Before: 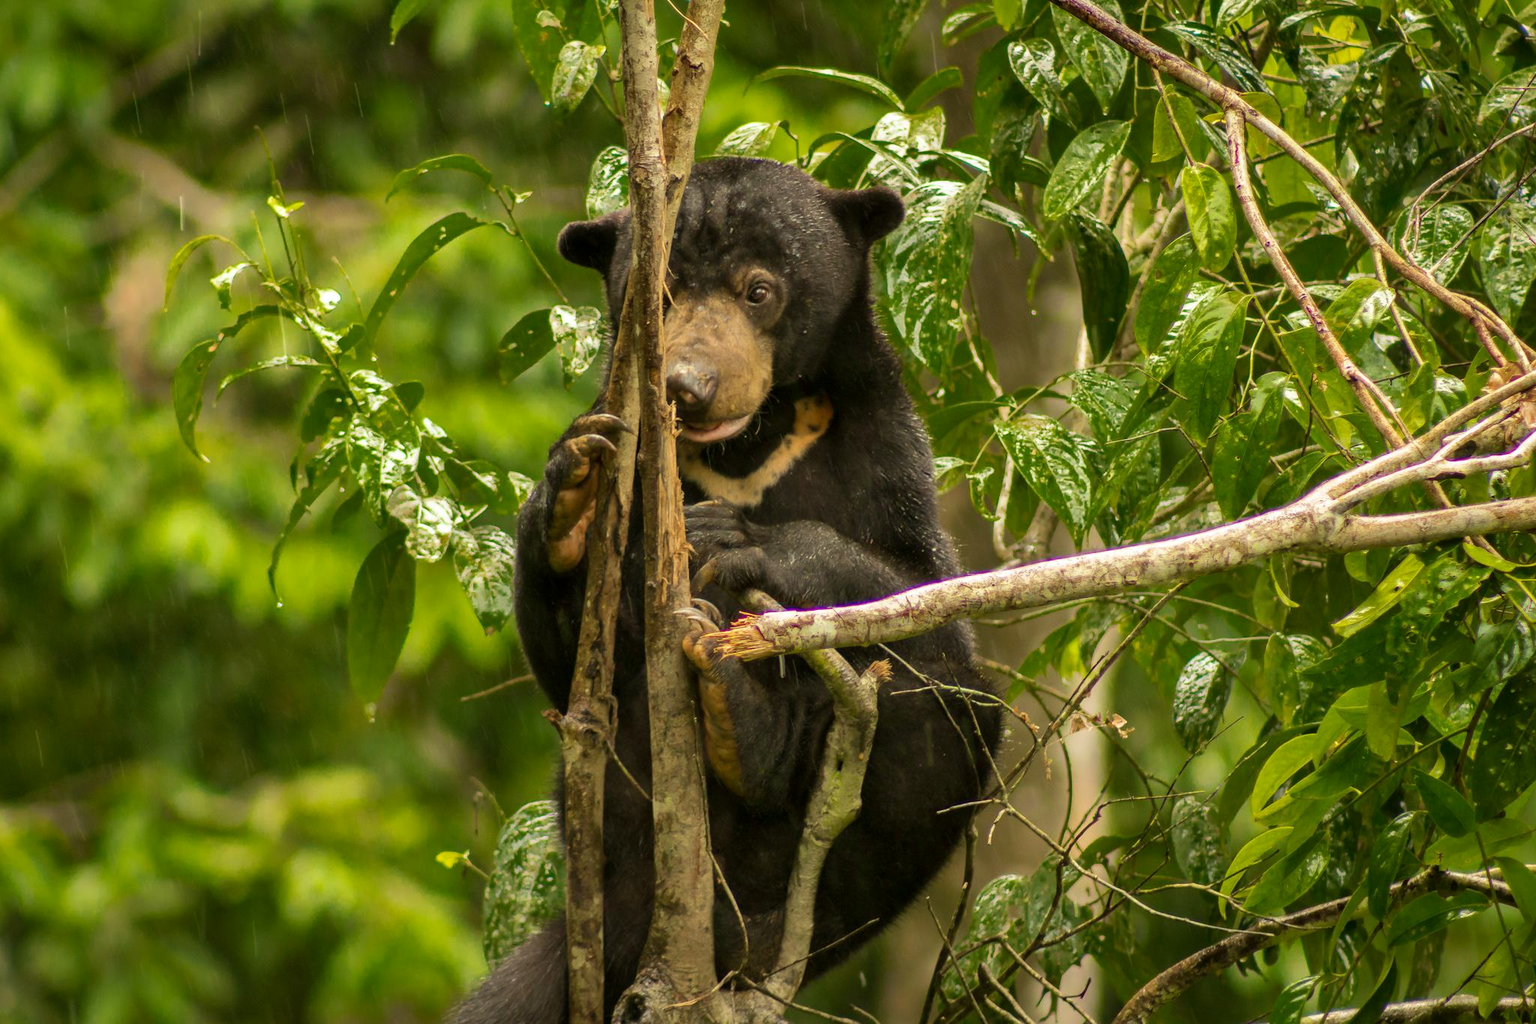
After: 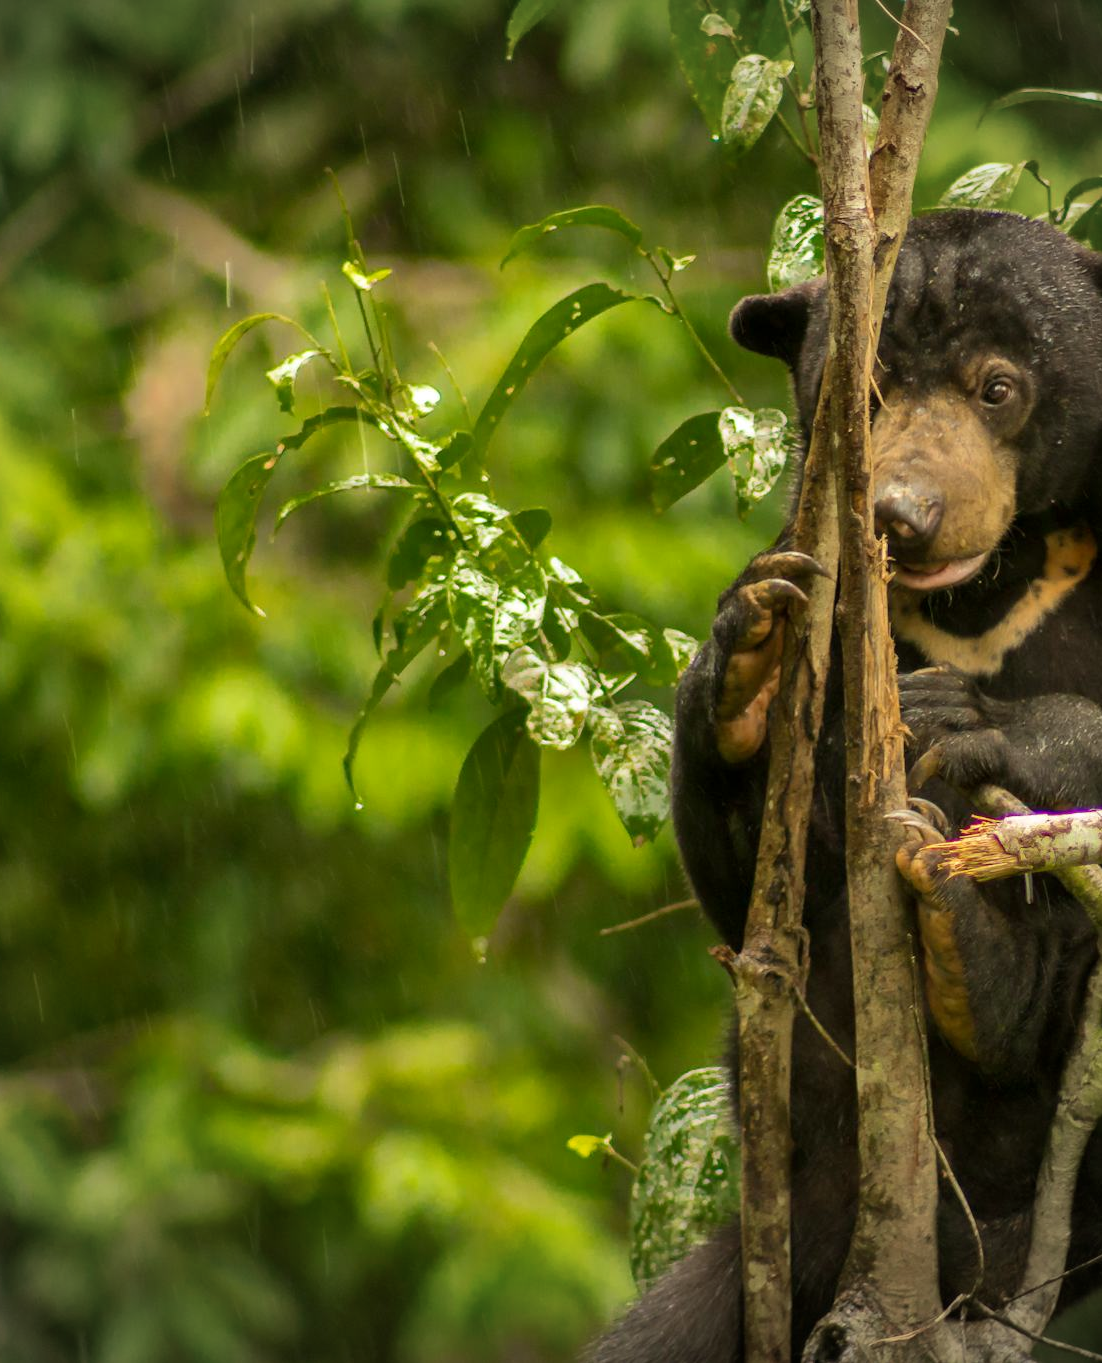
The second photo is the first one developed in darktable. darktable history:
vignetting: fall-off radius 60.83%
color correction: highlights b* -0.057
crop: left 0.711%, right 45.44%, bottom 0.089%
